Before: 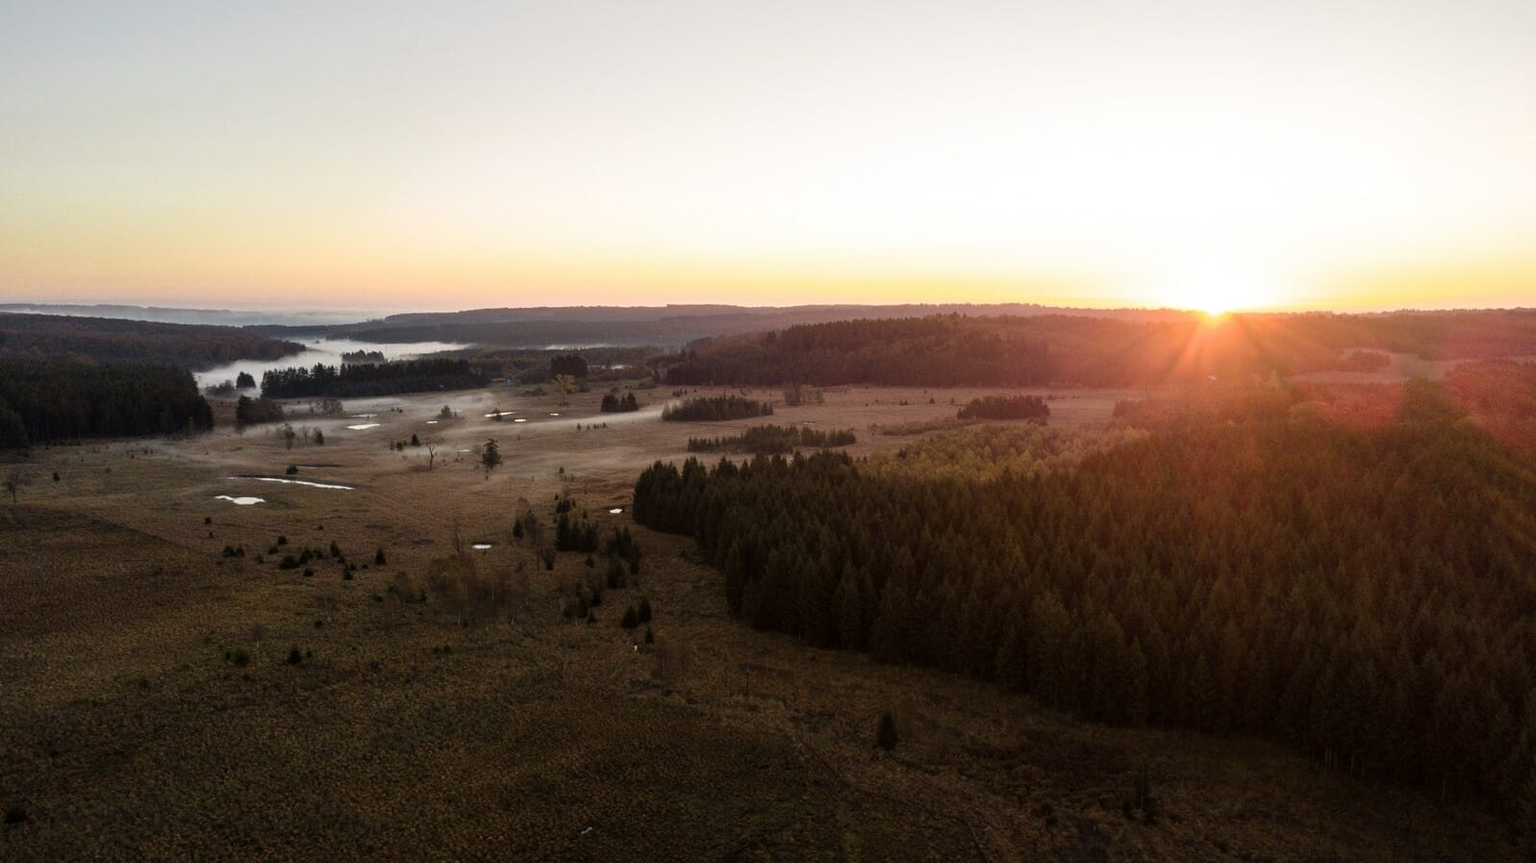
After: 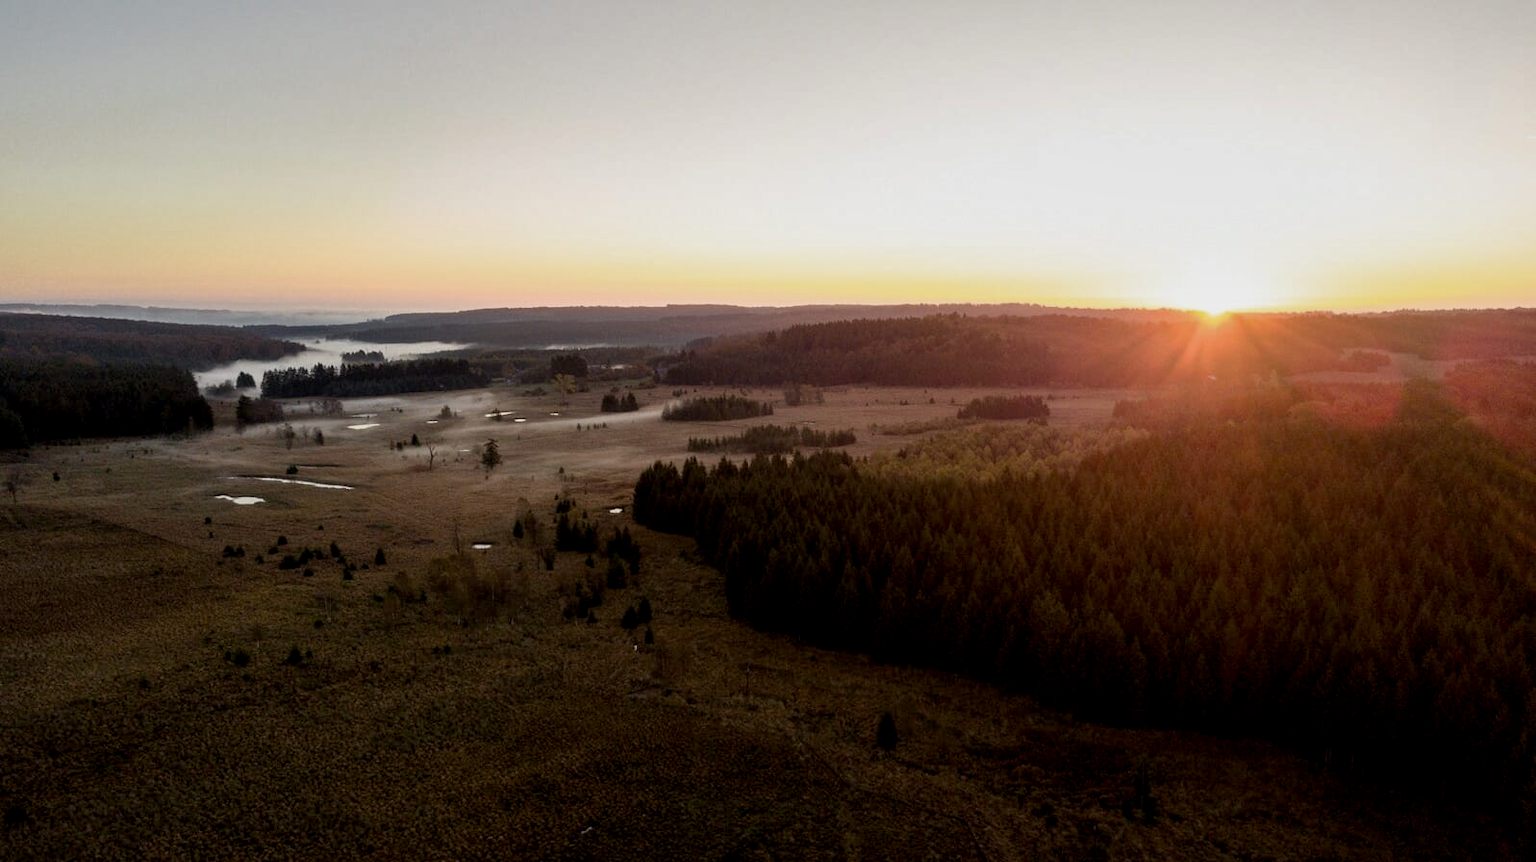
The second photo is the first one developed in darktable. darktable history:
exposure: black level correction 0.006, exposure -0.223 EV, compensate exposure bias true, compensate highlight preservation false
shadows and highlights: shadows 6.08, soften with gaussian
